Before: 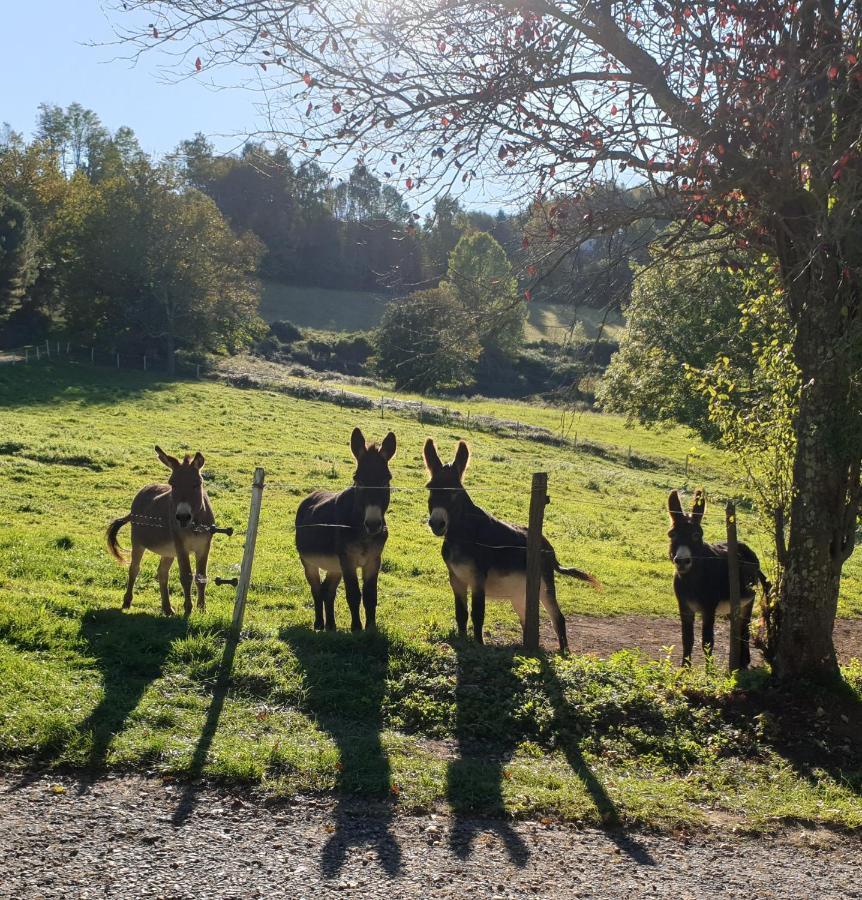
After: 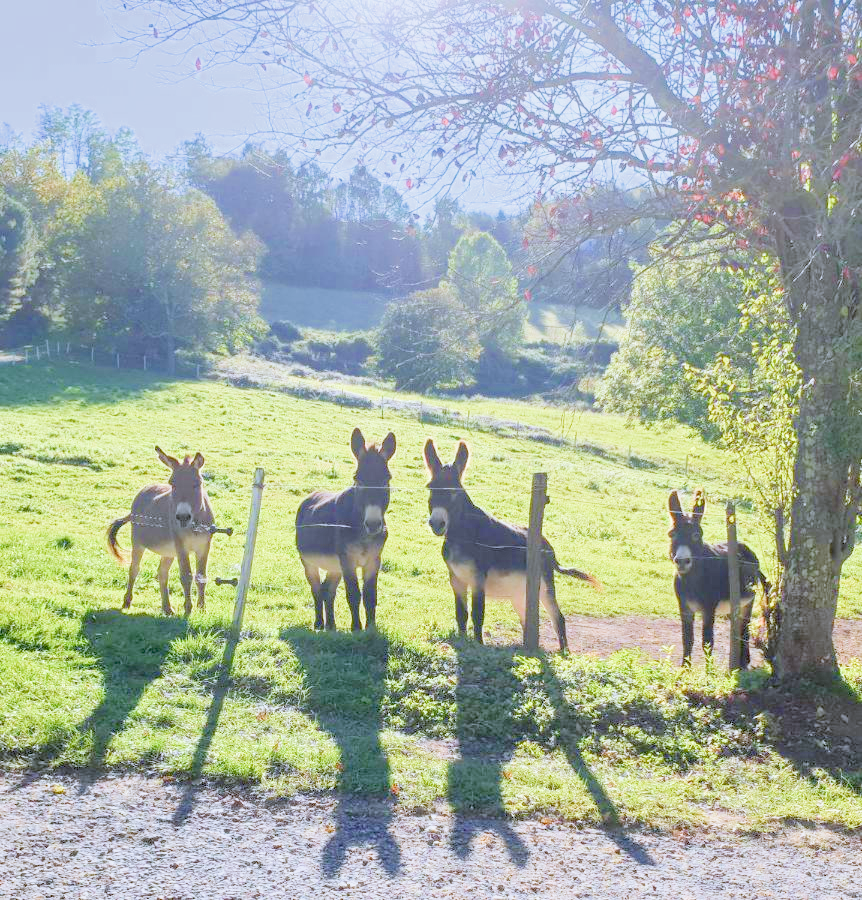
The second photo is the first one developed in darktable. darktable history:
filmic rgb: middle gray luminance 2.5%, black relative exposure -10 EV, white relative exposure 7 EV, threshold 6 EV, dynamic range scaling 10%, target black luminance 0%, hardness 3.19, latitude 44.39%, contrast 0.682, highlights saturation mix 5%, shadows ↔ highlights balance 13.63%, add noise in highlights 0, color science v3 (2019), use custom middle-gray values true, iterations of high-quality reconstruction 0, contrast in highlights soft, enable highlight reconstruction true
white balance: red 0.948, green 1.02, blue 1.176
